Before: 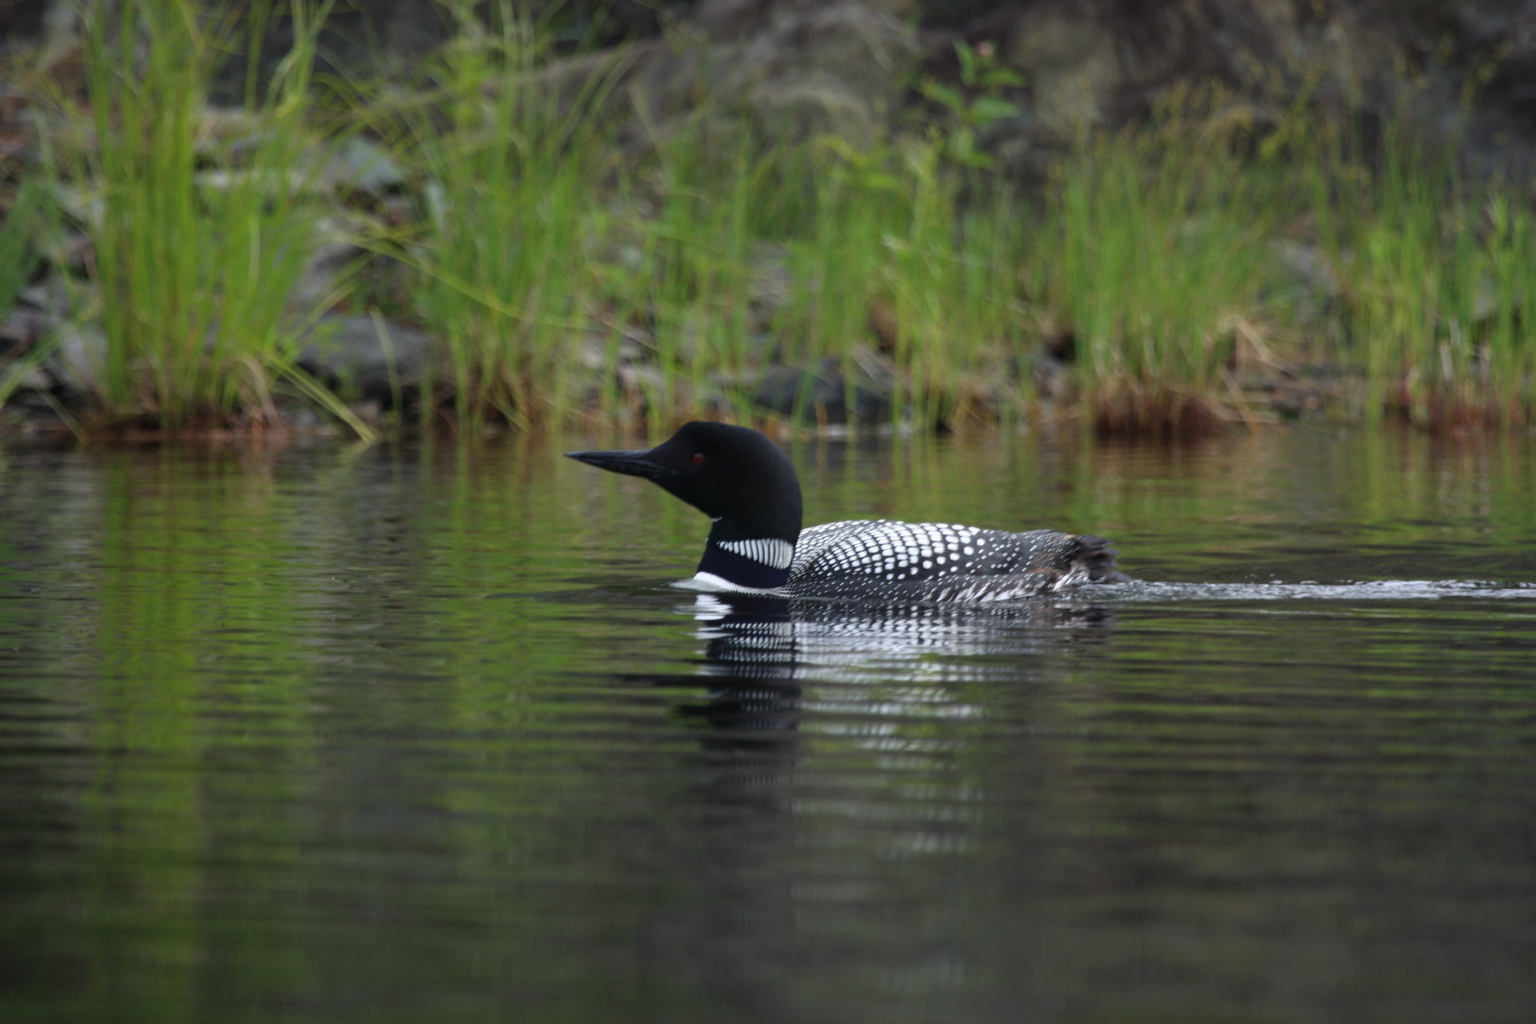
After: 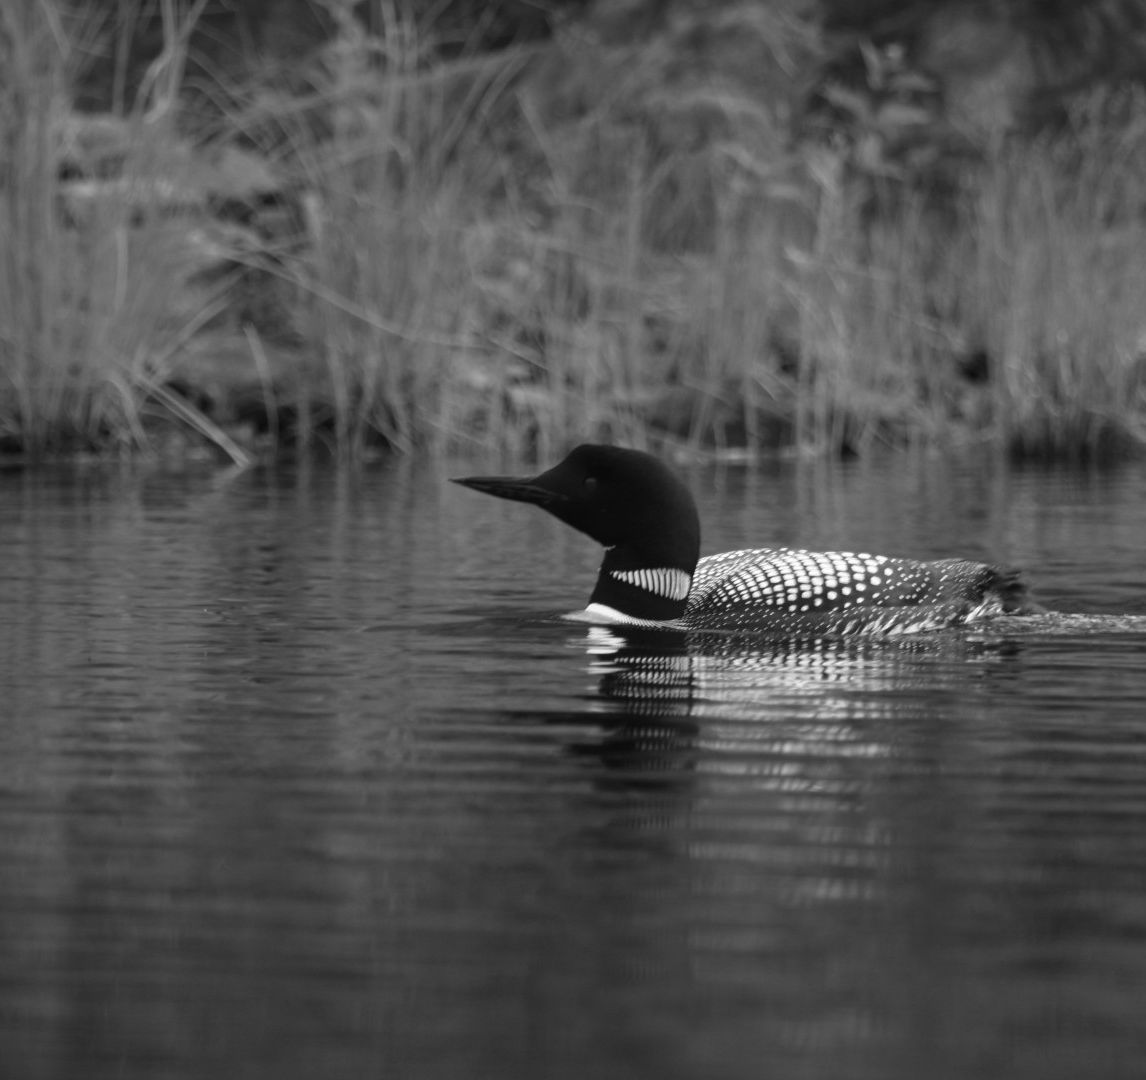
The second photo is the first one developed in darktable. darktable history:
crop and rotate: left 9.061%, right 20.142%
monochrome: on, module defaults
